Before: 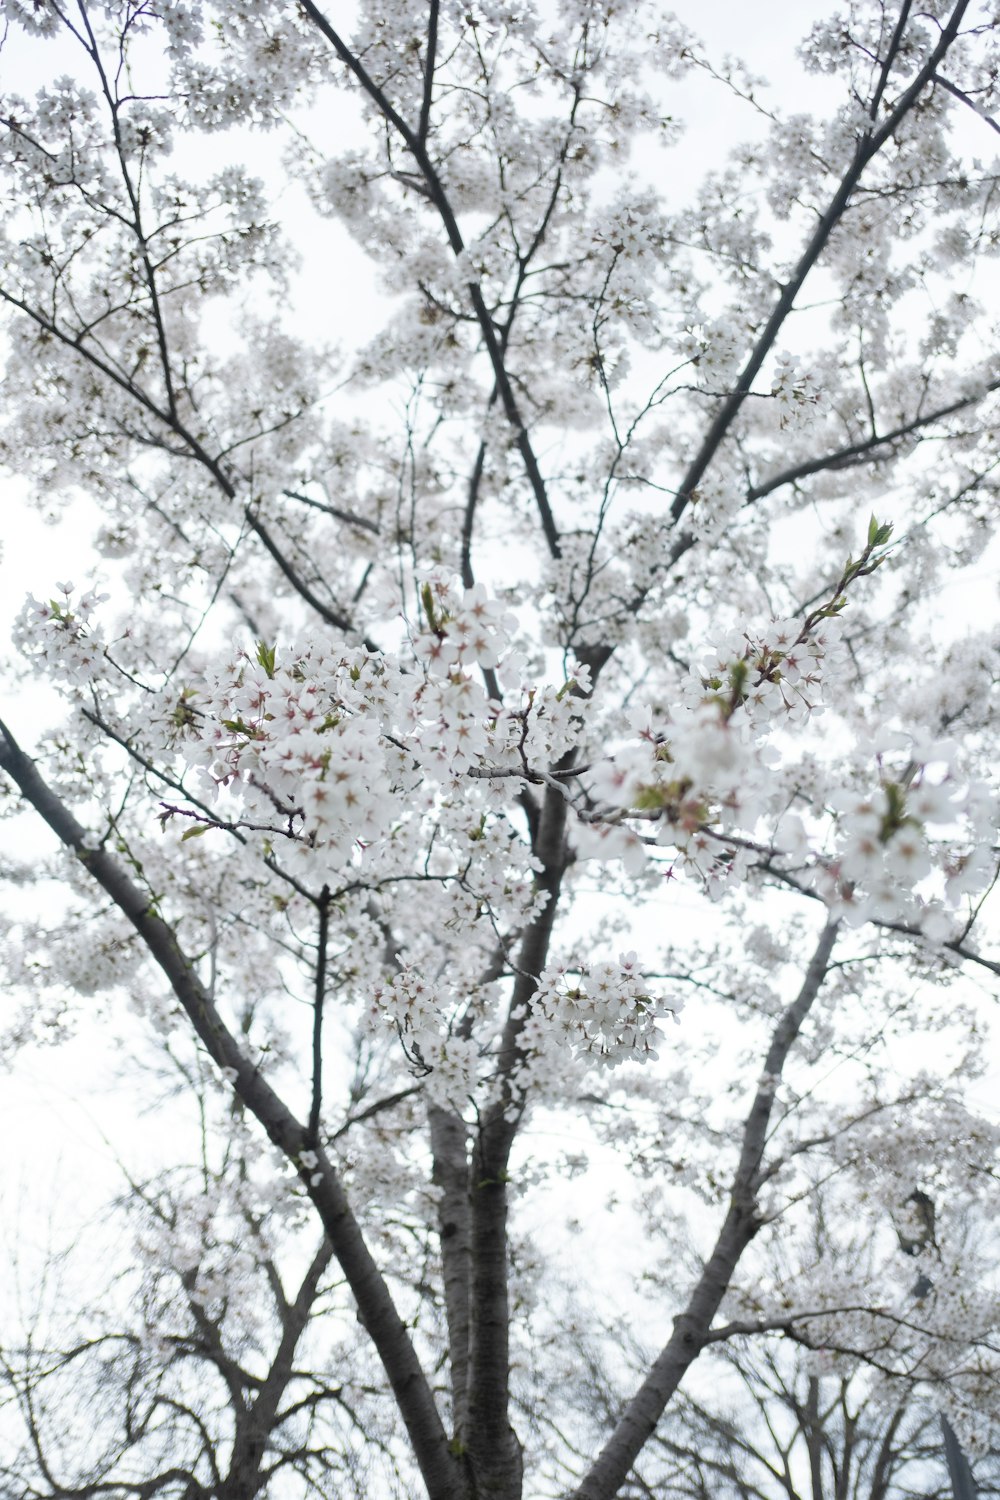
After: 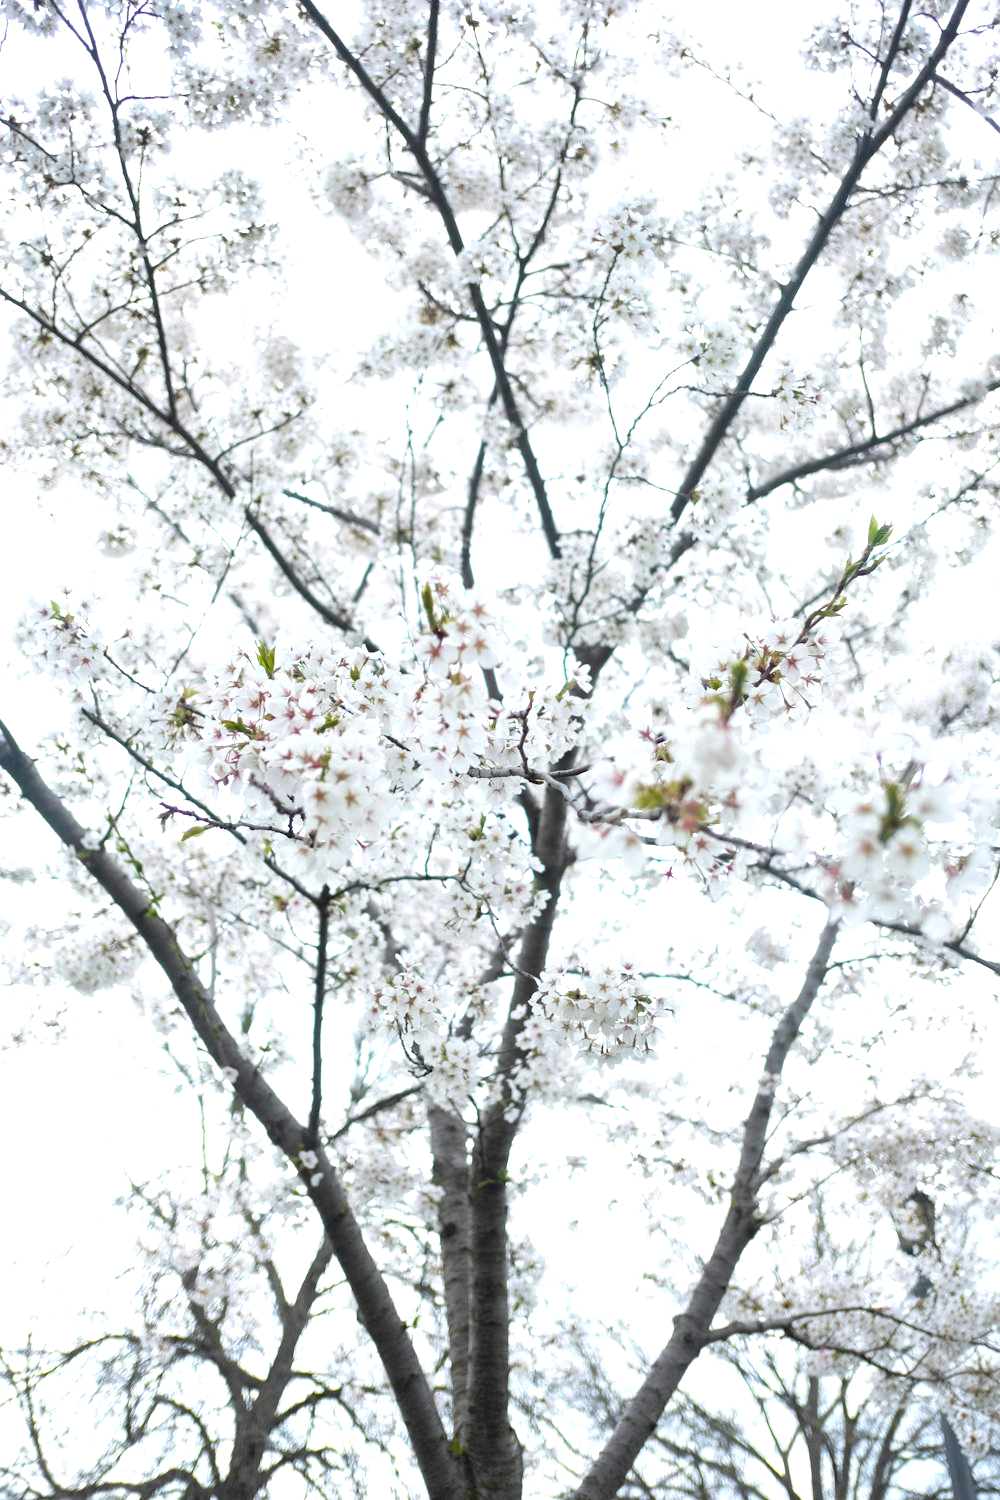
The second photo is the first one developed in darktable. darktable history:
exposure: exposure 0.607 EV, compensate highlight preservation false
color balance rgb: perceptual saturation grading › global saturation 30.876%
